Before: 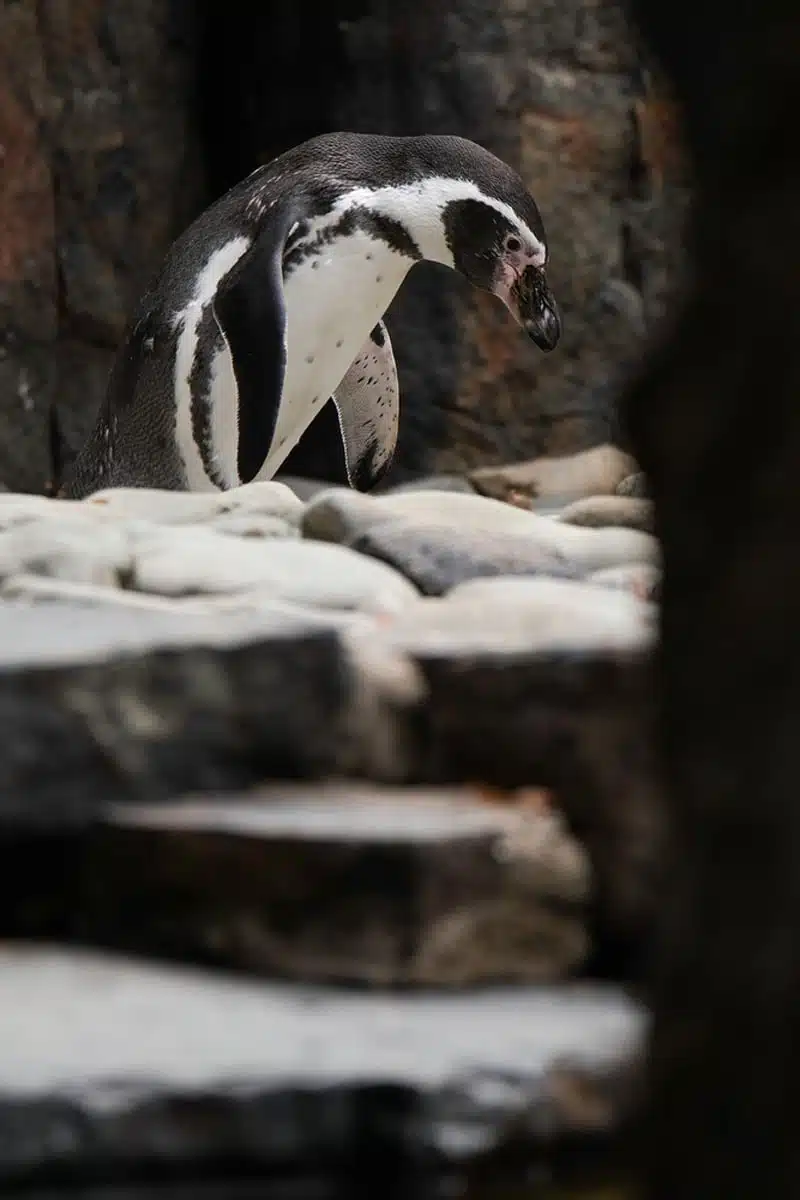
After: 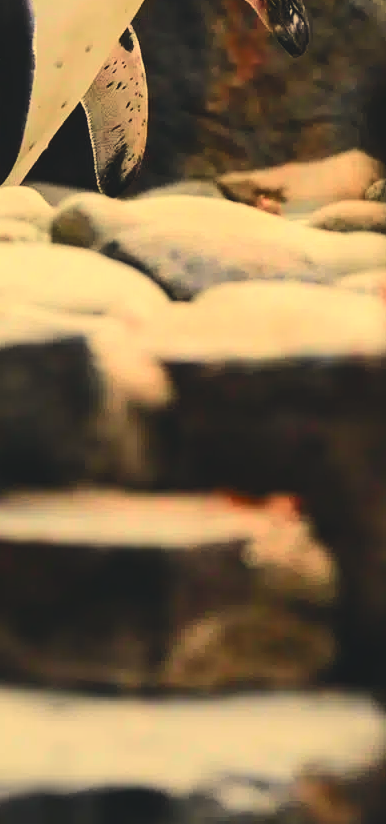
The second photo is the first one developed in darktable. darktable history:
exposure: black level correction -0.015, exposure -0.125 EV, compensate highlight preservation false
white balance: red 1.123, blue 0.83
crop: left 31.379%, top 24.658%, right 20.326%, bottom 6.628%
tone curve: curves: ch0 [(0, 0.023) (0.103, 0.087) (0.277, 0.28) (0.438, 0.547) (0.546, 0.678) (0.735, 0.843) (0.994, 1)]; ch1 [(0, 0) (0.371, 0.261) (0.465, 0.42) (0.488, 0.477) (0.512, 0.513) (0.542, 0.581) (0.574, 0.647) (0.636, 0.747) (1, 1)]; ch2 [(0, 0) (0.369, 0.388) (0.449, 0.431) (0.478, 0.471) (0.516, 0.517) (0.575, 0.642) (0.649, 0.726) (1, 1)], color space Lab, independent channels, preserve colors none
